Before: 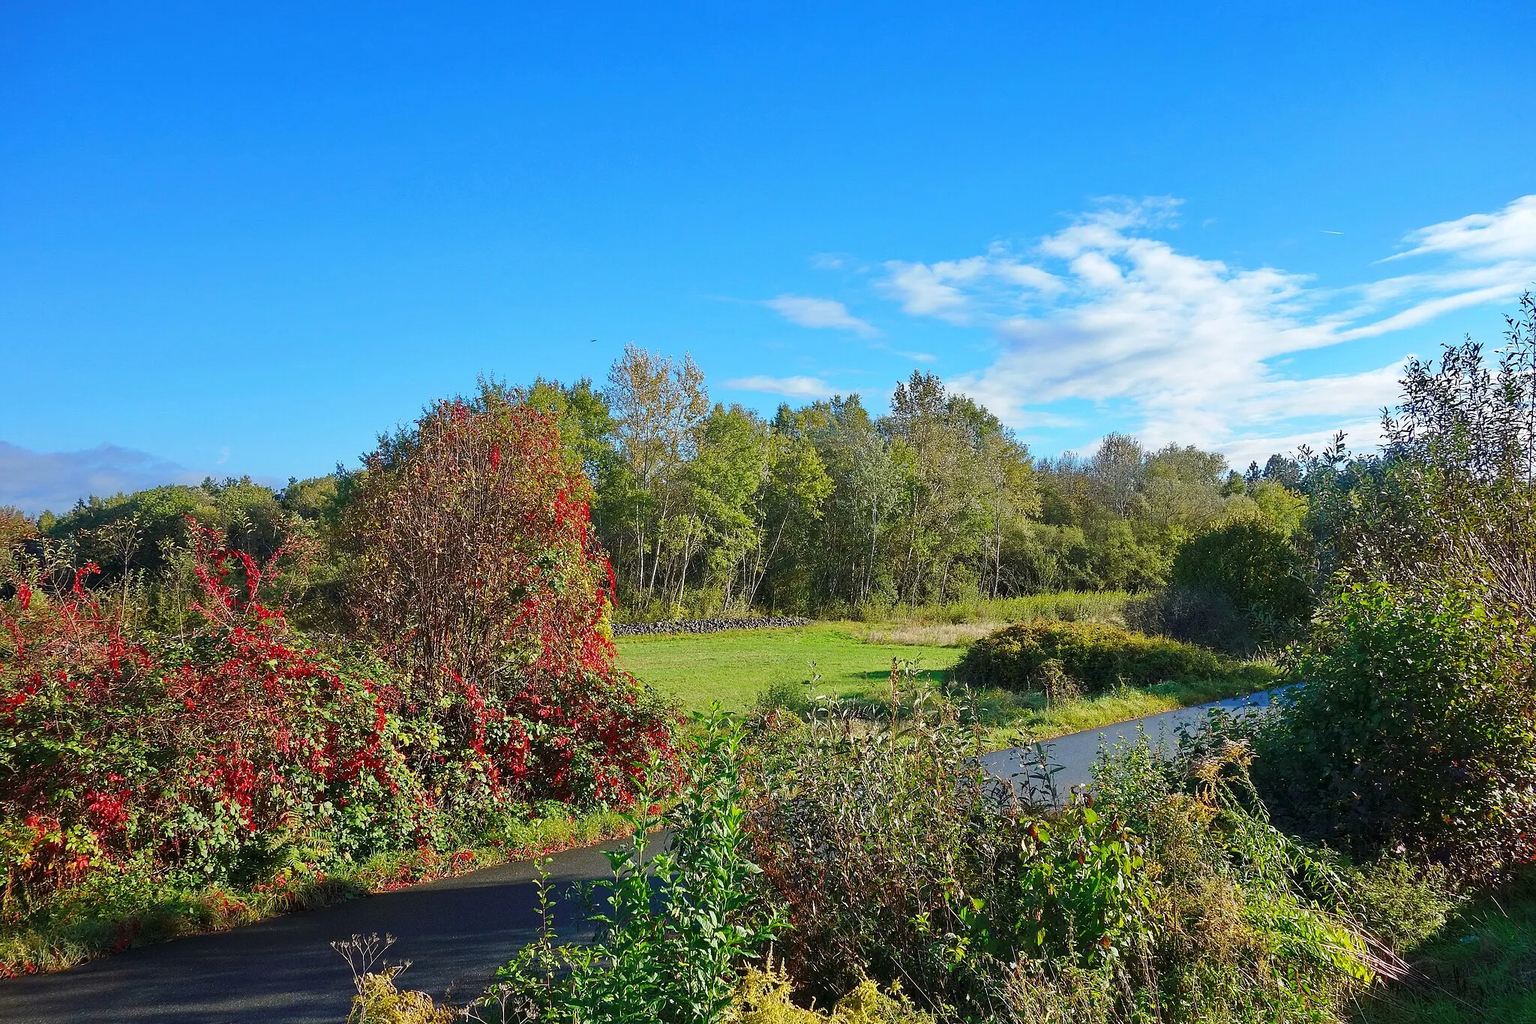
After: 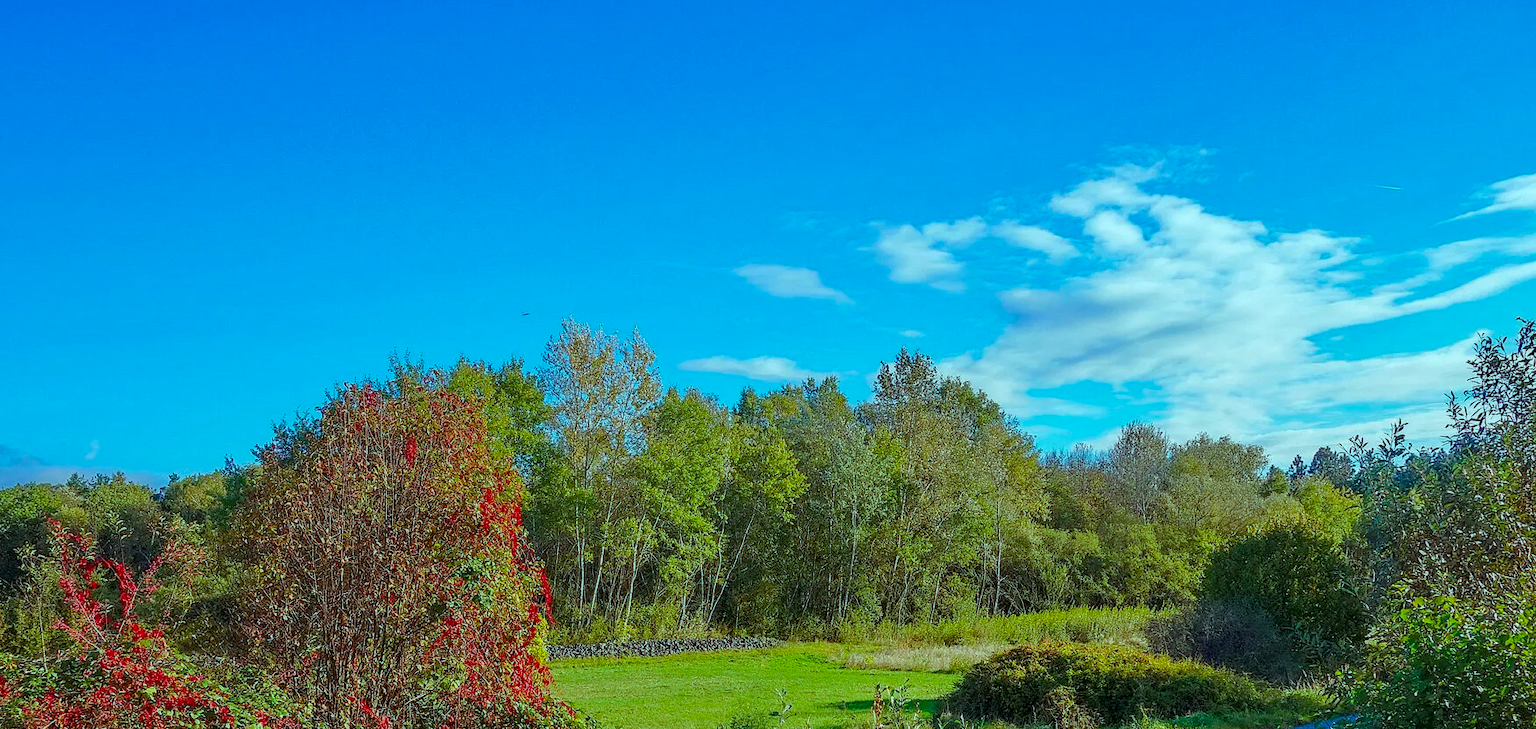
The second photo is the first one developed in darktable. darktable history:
tone equalizer: -8 EV 0.229 EV, -7 EV 0.383 EV, -6 EV 0.456 EV, -5 EV 0.231 EV, -3 EV -0.257 EV, -2 EV -0.439 EV, -1 EV -0.4 EV, +0 EV -0.272 EV, edges refinement/feathering 500, mask exposure compensation -1.57 EV, preserve details no
local contrast: detail 130%
crop and rotate: left 9.384%, top 7.103%, right 5.073%, bottom 31.929%
color balance rgb: highlights gain › chroma 4.015%, highlights gain › hue 199.5°, perceptual saturation grading › global saturation 24.979%
